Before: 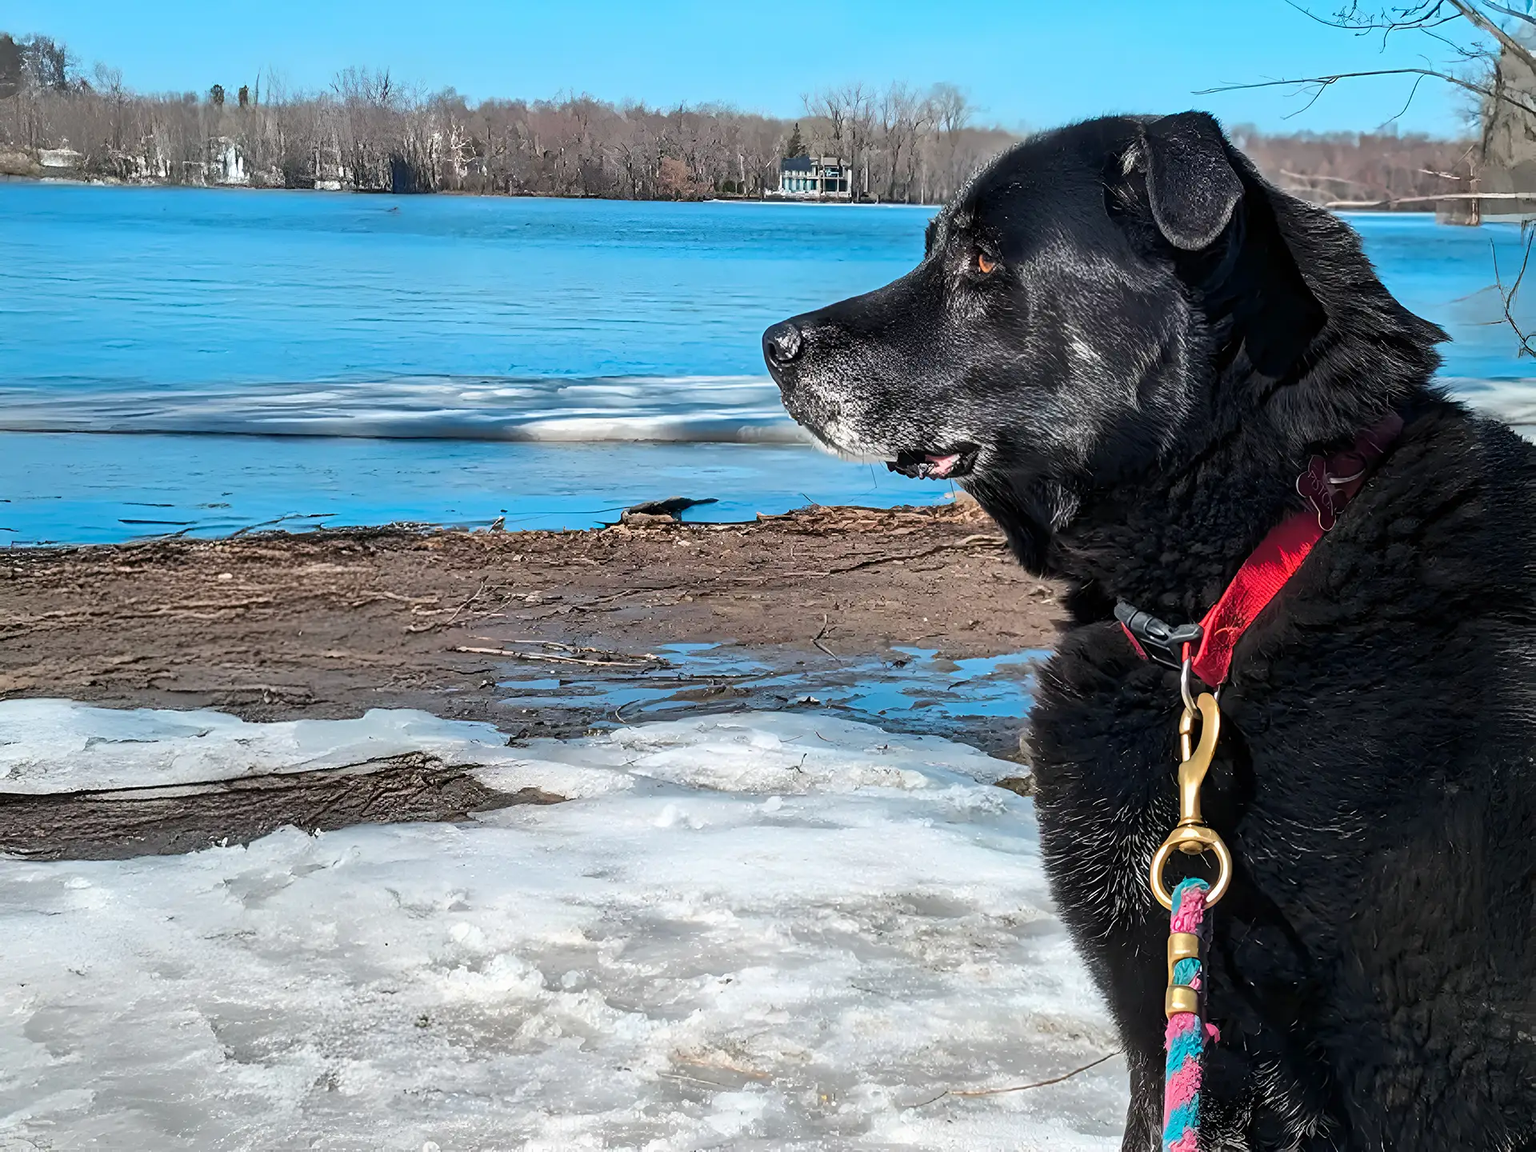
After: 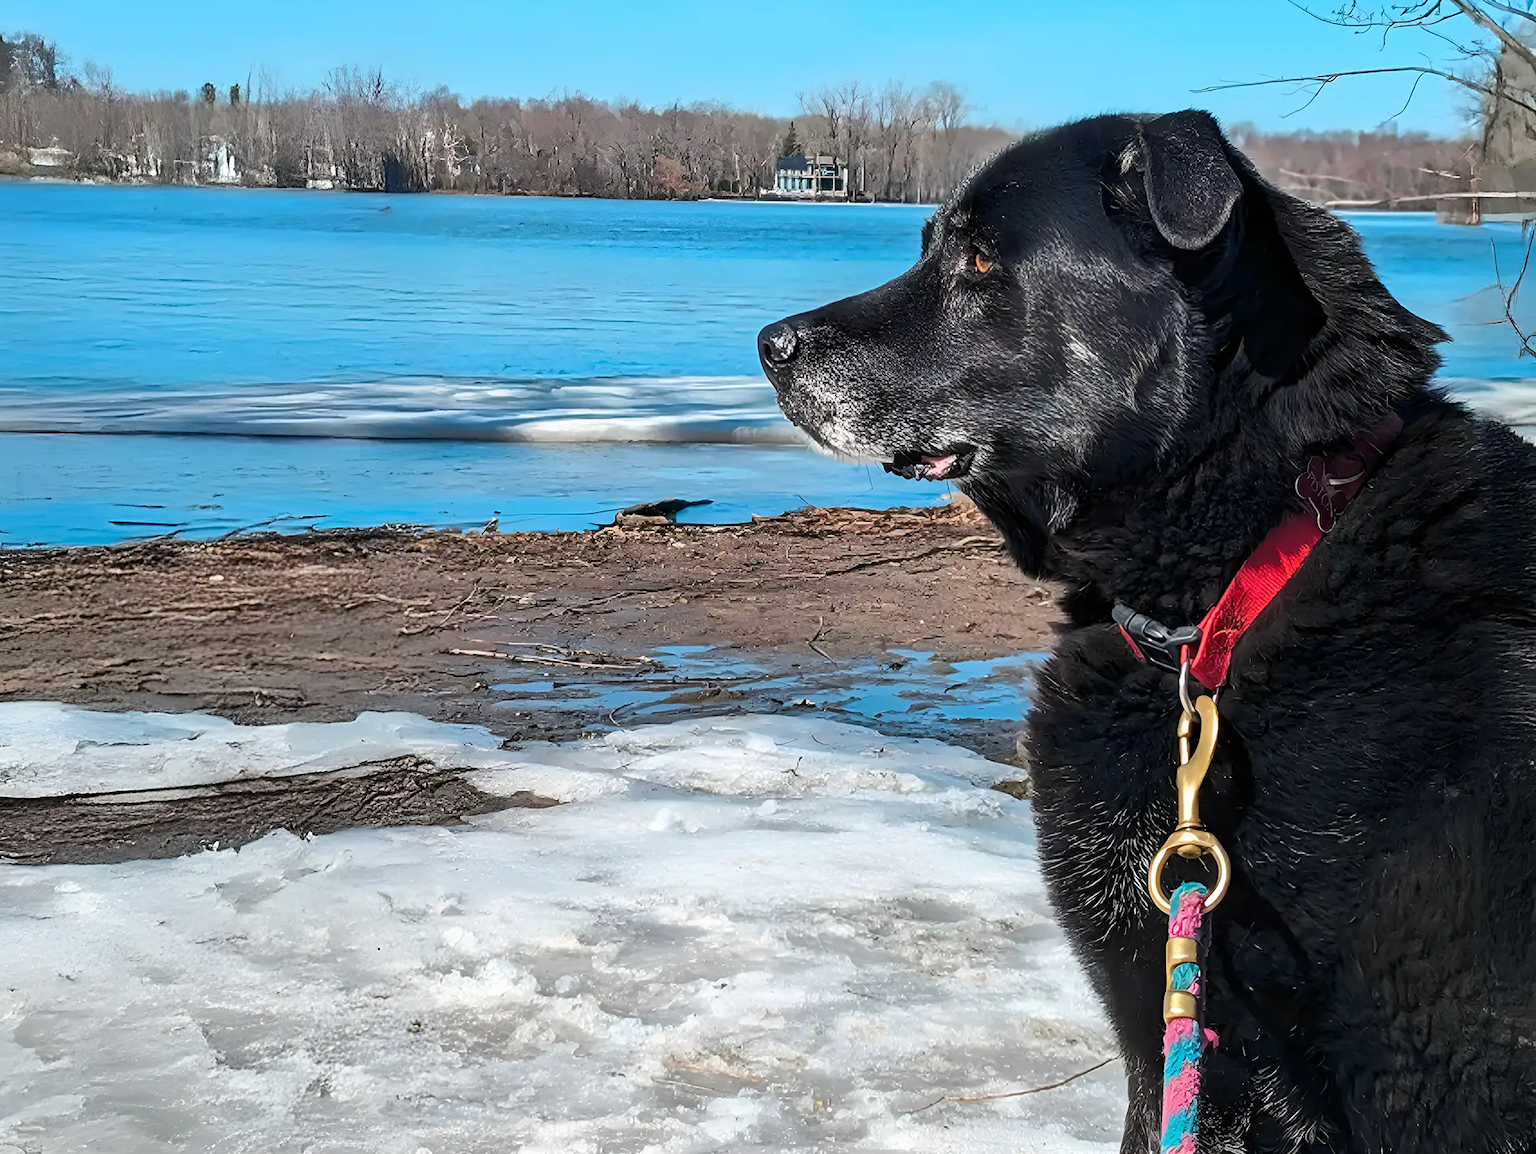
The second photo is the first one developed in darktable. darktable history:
crop and rotate: left 0.684%, top 0.211%, bottom 0.267%
